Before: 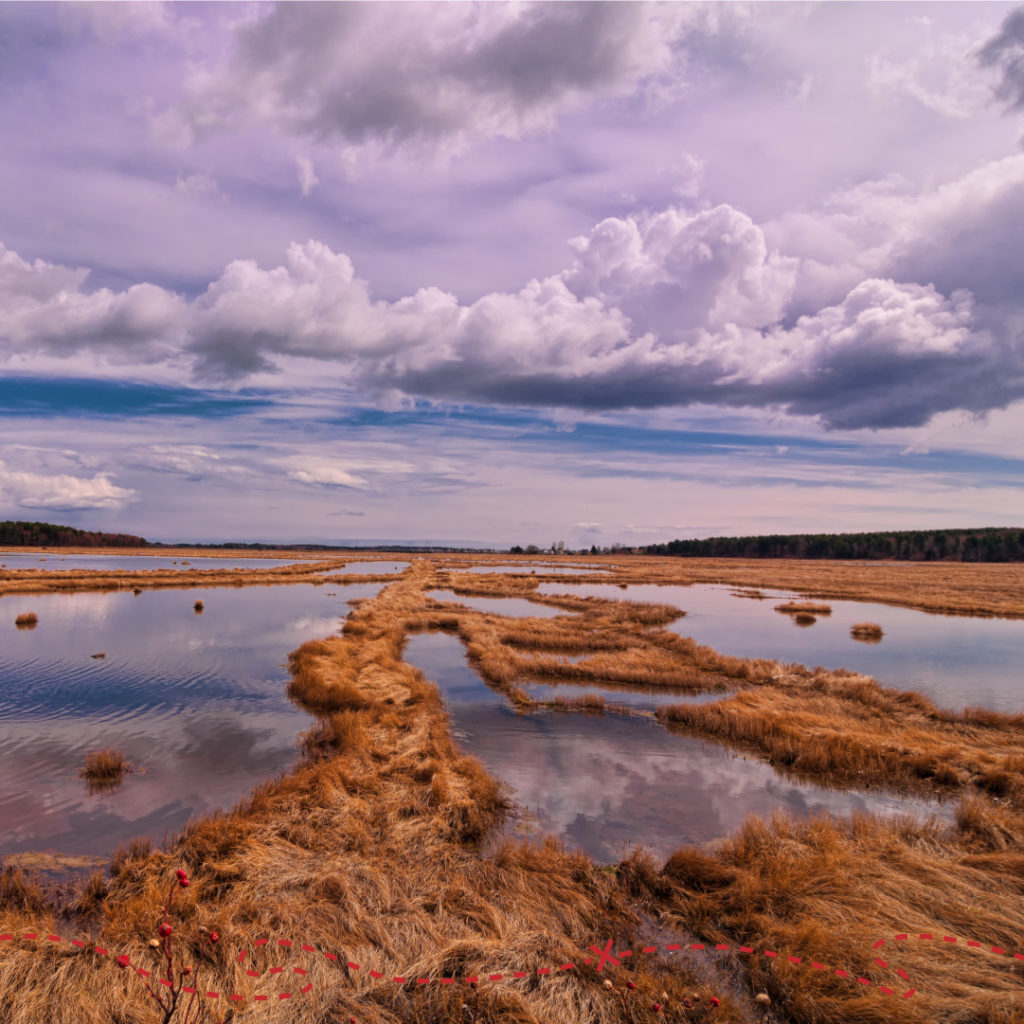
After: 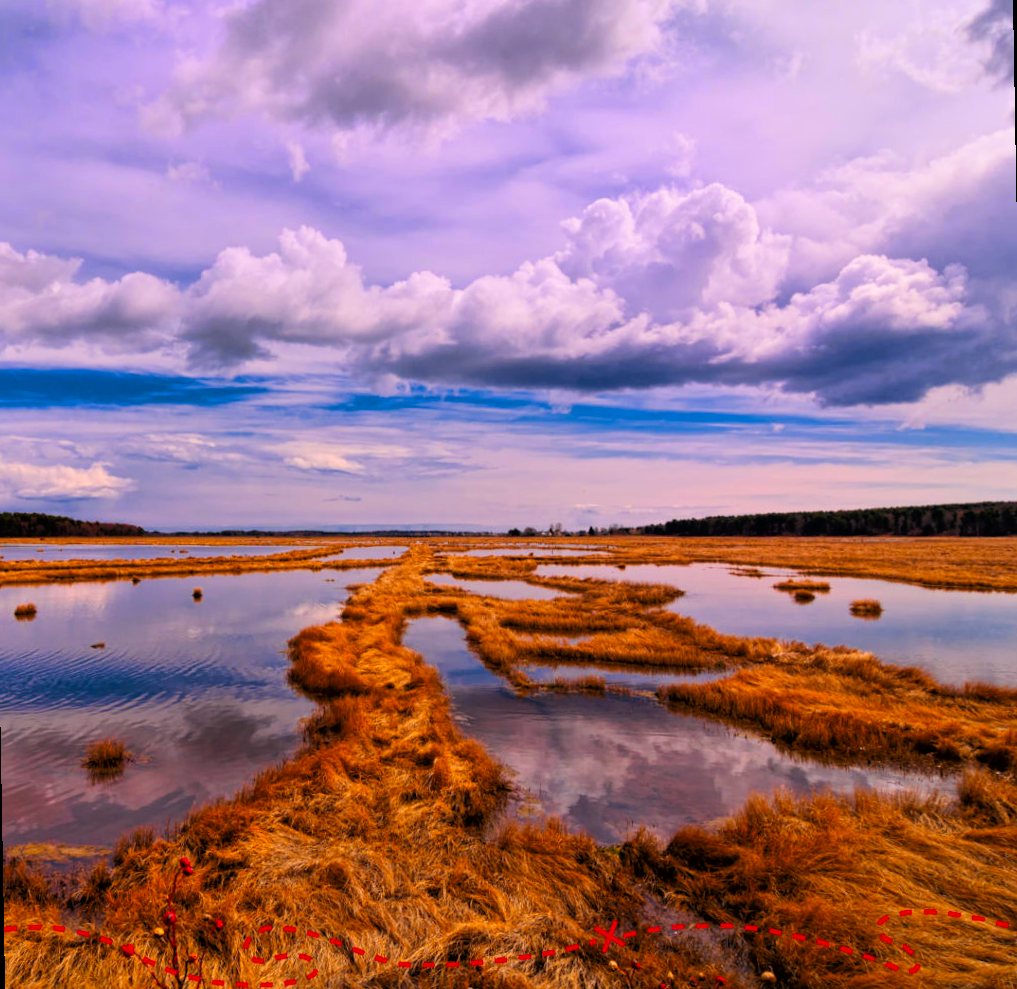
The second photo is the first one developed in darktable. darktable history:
color contrast: green-magenta contrast 1.55, blue-yellow contrast 1.83
rotate and perspective: rotation -1°, crop left 0.011, crop right 0.989, crop top 0.025, crop bottom 0.975
tone curve: curves: ch0 [(0, 0) (0.118, 0.034) (0.182, 0.124) (0.265, 0.214) (0.504, 0.508) (0.783, 0.825) (1, 1)], color space Lab, linked channels, preserve colors none
